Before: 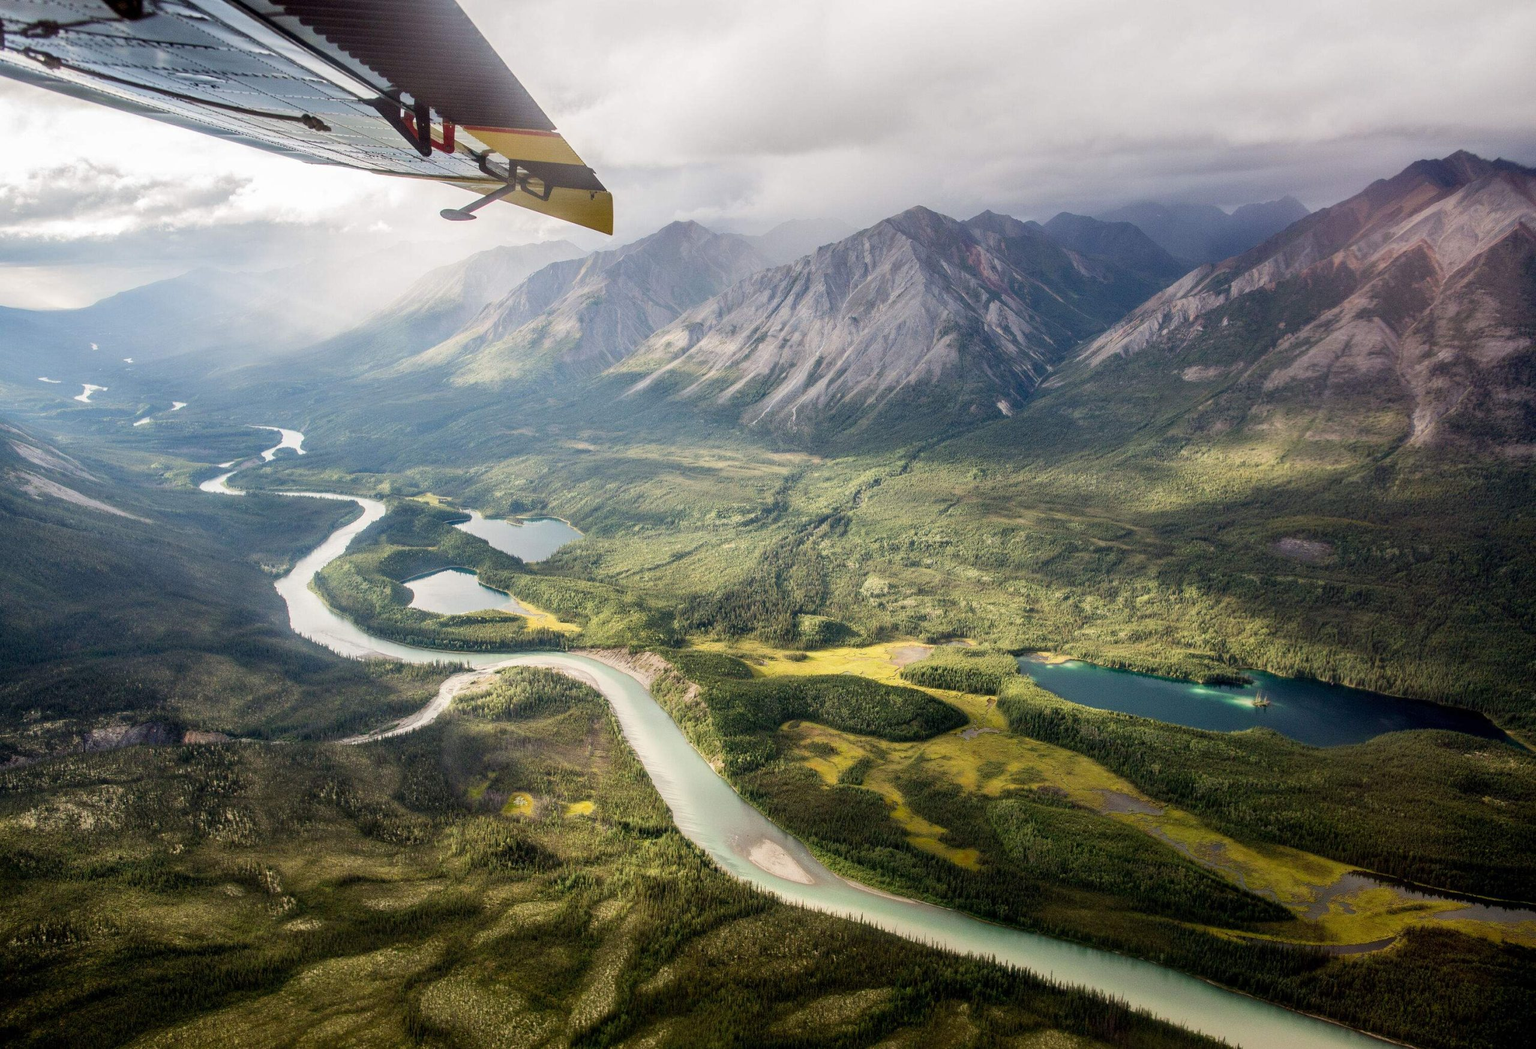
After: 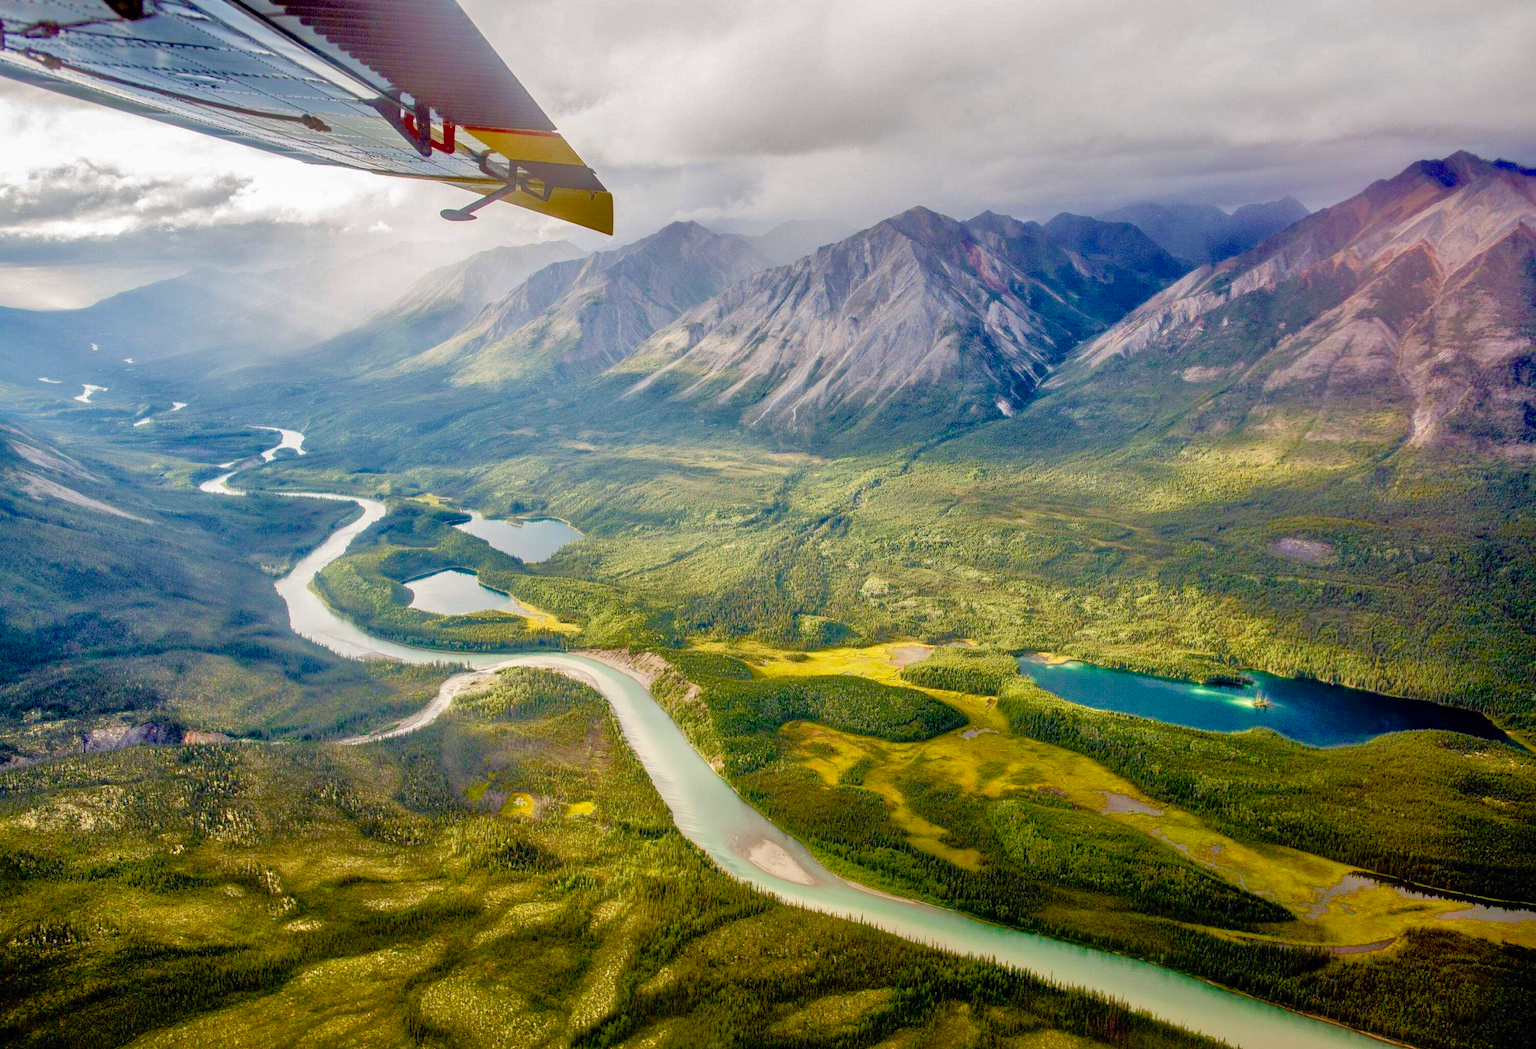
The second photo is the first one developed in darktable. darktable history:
tone equalizer: -7 EV 0.144 EV, -6 EV 0.628 EV, -5 EV 1.16 EV, -4 EV 1.34 EV, -3 EV 1.15 EV, -2 EV 0.6 EV, -1 EV 0.166 EV
color balance rgb: linear chroma grading › global chroma 10.366%, perceptual saturation grading › global saturation 0.321%, perceptual saturation grading › mid-tones 6.222%, perceptual saturation grading › shadows 71.422%, perceptual brilliance grading › global brilliance 2.995%, perceptual brilliance grading › highlights -3.37%, perceptual brilliance grading › shadows 3.218%, global vibrance 16.763%, saturation formula JzAzBz (2021)
shadows and highlights: on, module defaults
